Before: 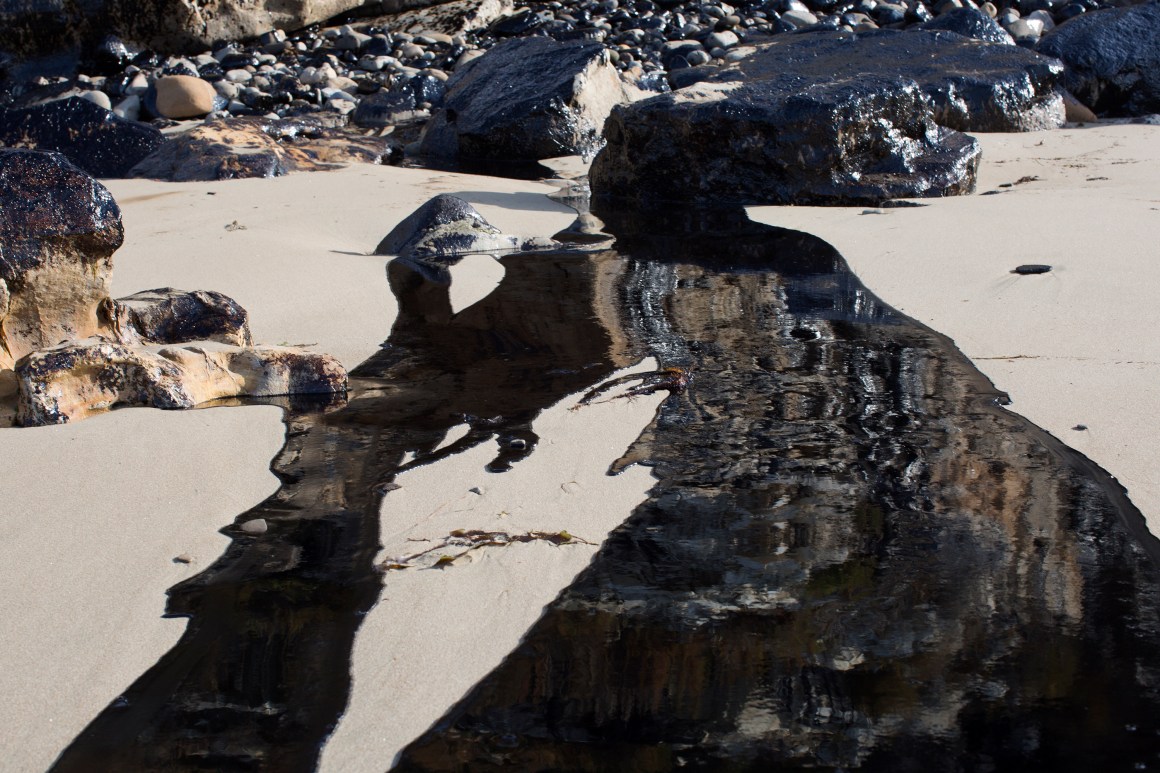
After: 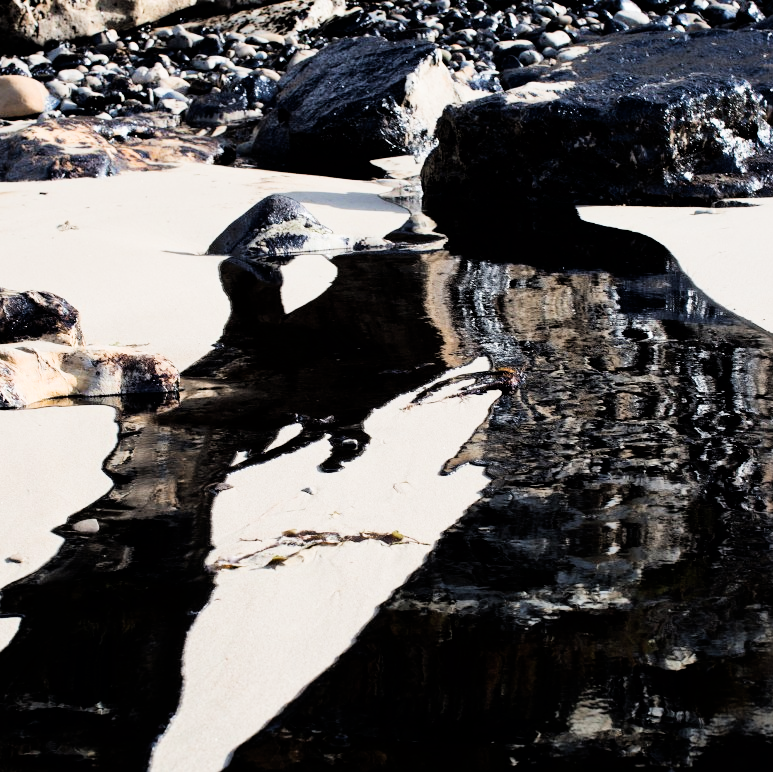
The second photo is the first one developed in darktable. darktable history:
exposure: black level correction 0.001, exposure 1.033 EV, compensate exposure bias true, compensate highlight preservation false
crop and rotate: left 14.484%, right 18.821%
filmic rgb: black relative exposure -5.04 EV, white relative exposure 3.96 EV, hardness 2.89, contrast 1.397, highlights saturation mix -30.95%
